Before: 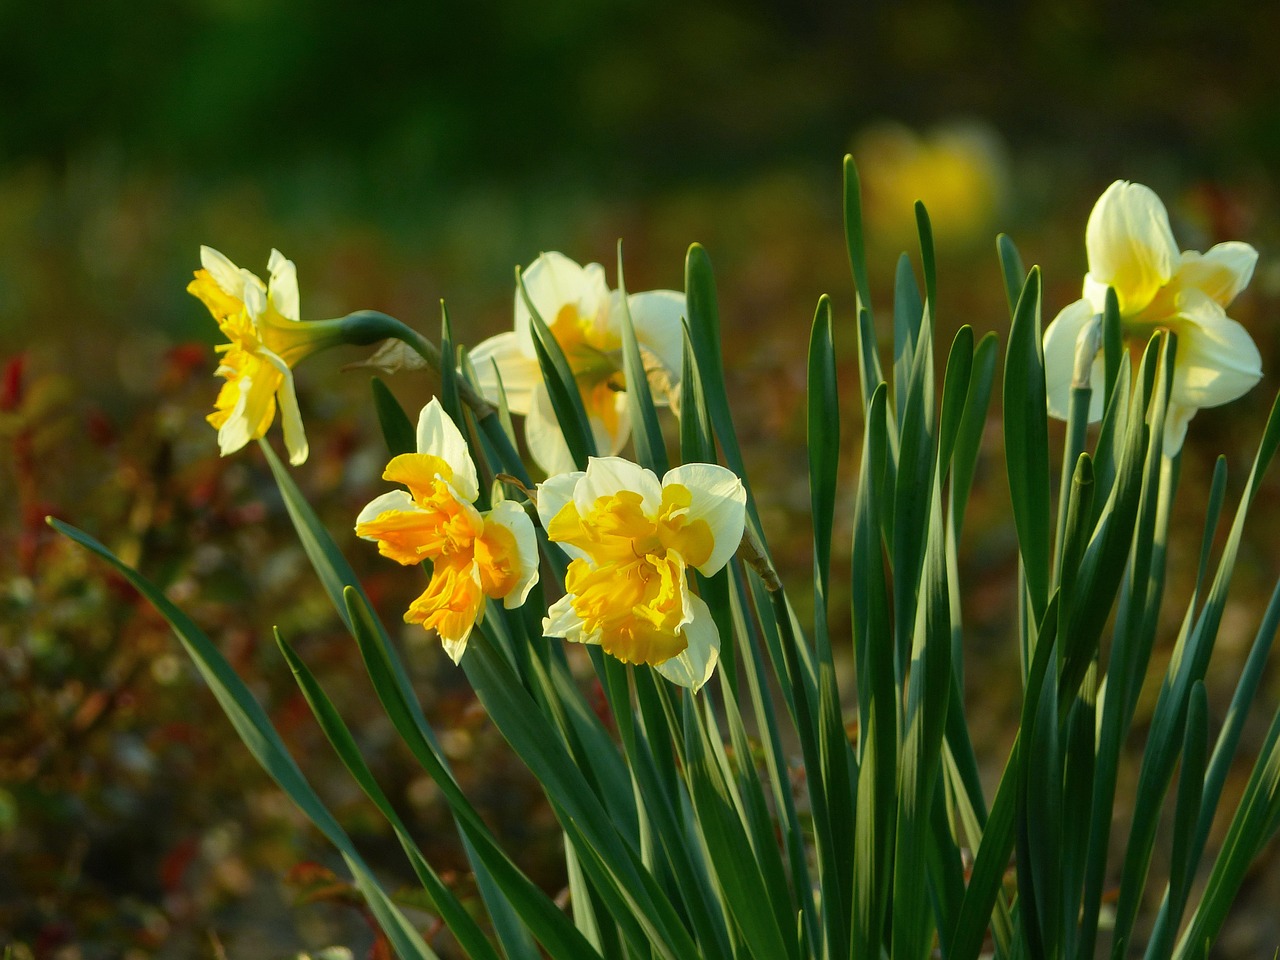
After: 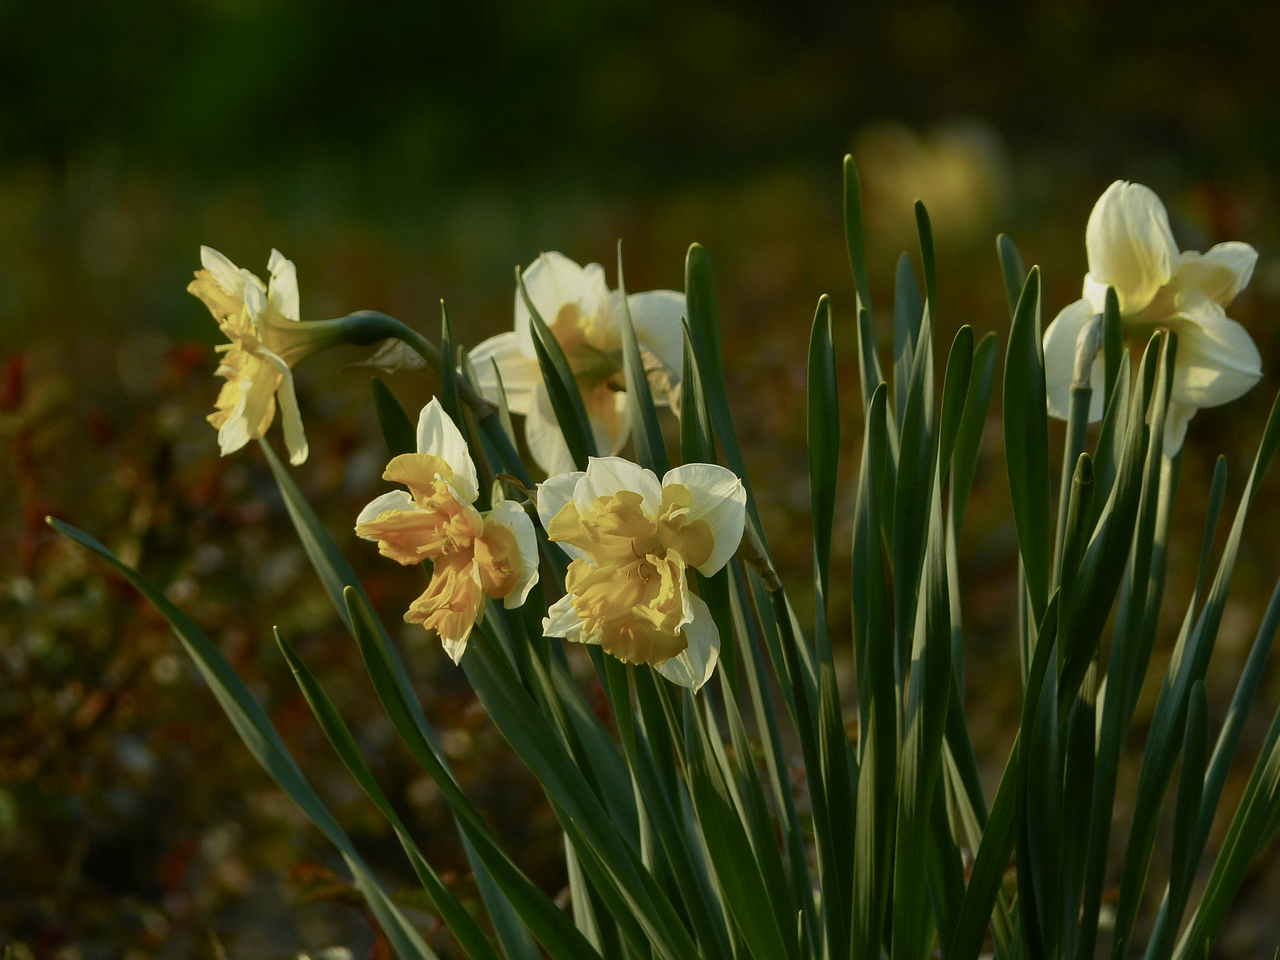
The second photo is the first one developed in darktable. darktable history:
color balance rgb: perceptual saturation grading › highlights -31.88%, perceptual saturation grading › mid-tones 5.8%, perceptual saturation grading › shadows 18.12%, perceptual brilliance grading › highlights 3.62%, perceptual brilliance grading › mid-tones -18.12%, perceptual brilliance grading › shadows -41.3%
color contrast: green-magenta contrast 0.8, blue-yellow contrast 1.1, unbound 0
tone equalizer: -8 EV 0.25 EV, -7 EV 0.417 EV, -6 EV 0.417 EV, -5 EV 0.25 EV, -3 EV -0.25 EV, -2 EV -0.417 EV, -1 EV -0.417 EV, +0 EV -0.25 EV, edges refinement/feathering 500, mask exposure compensation -1.57 EV, preserve details guided filter
